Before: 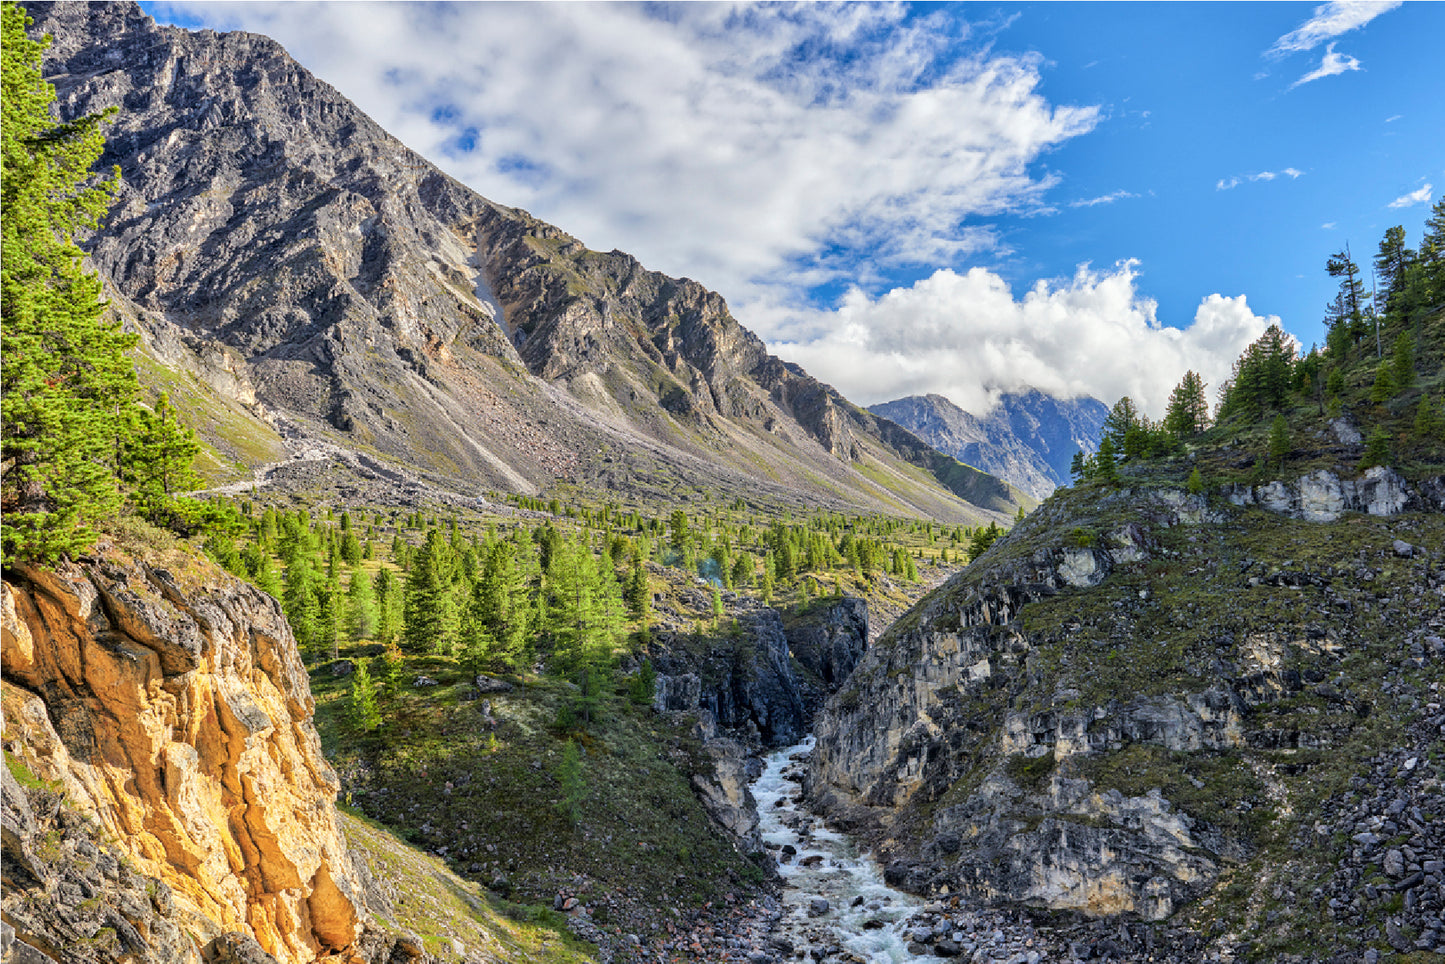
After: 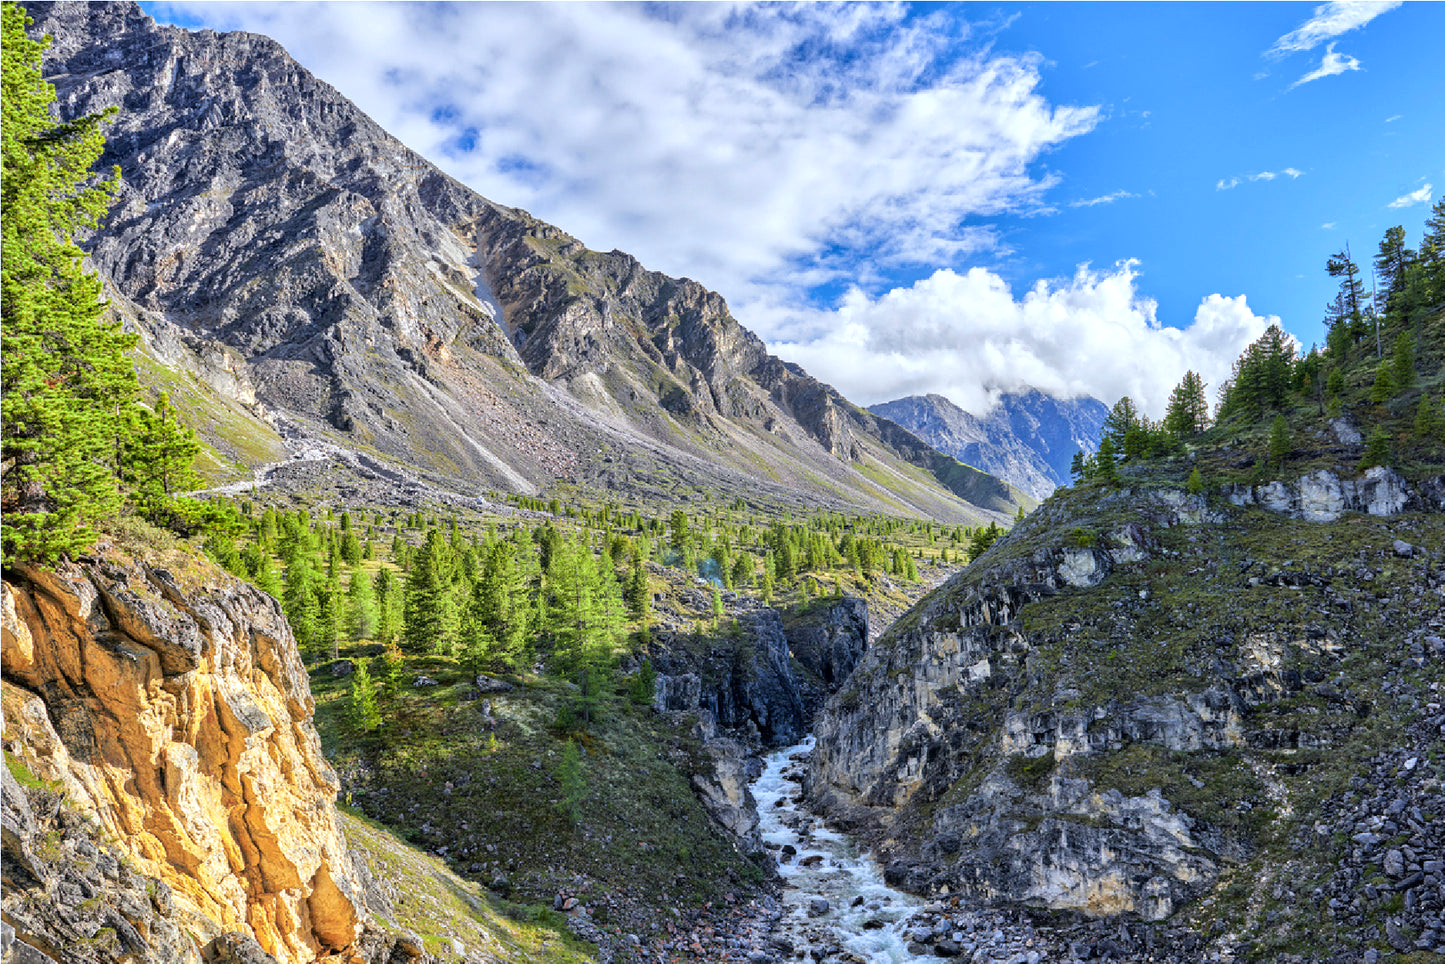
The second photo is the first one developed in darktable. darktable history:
exposure: exposure 0.2 EV, compensate highlight preservation false
white balance: red 0.954, blue 1.079
